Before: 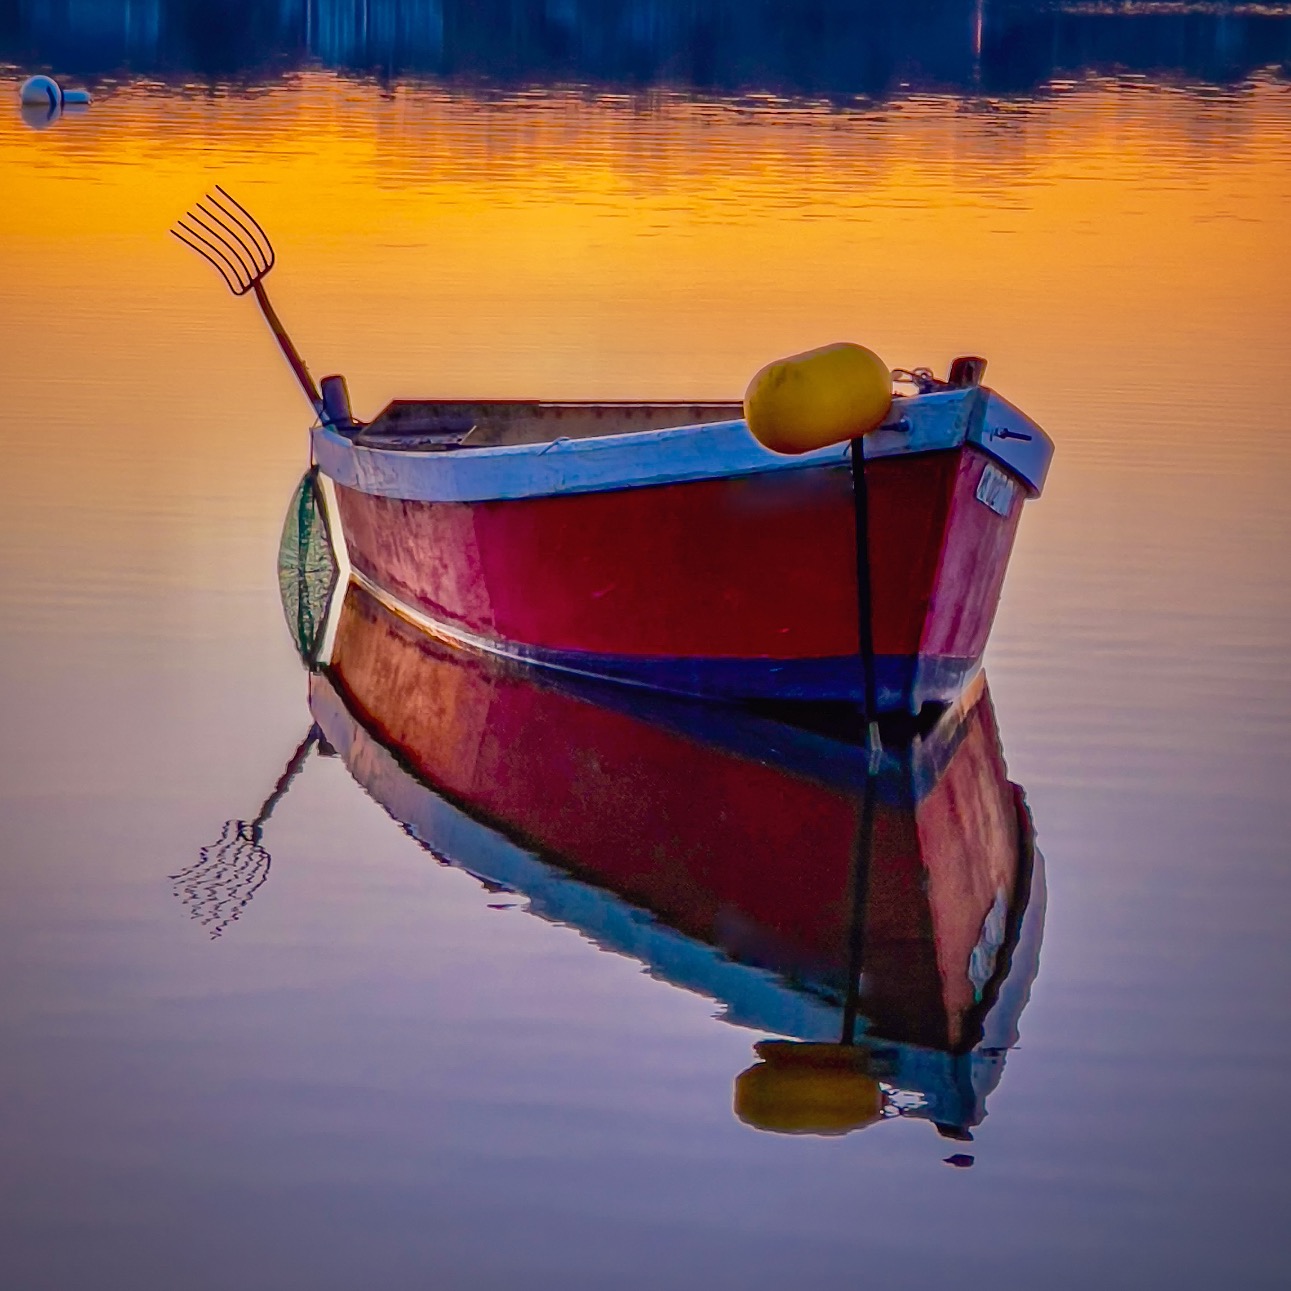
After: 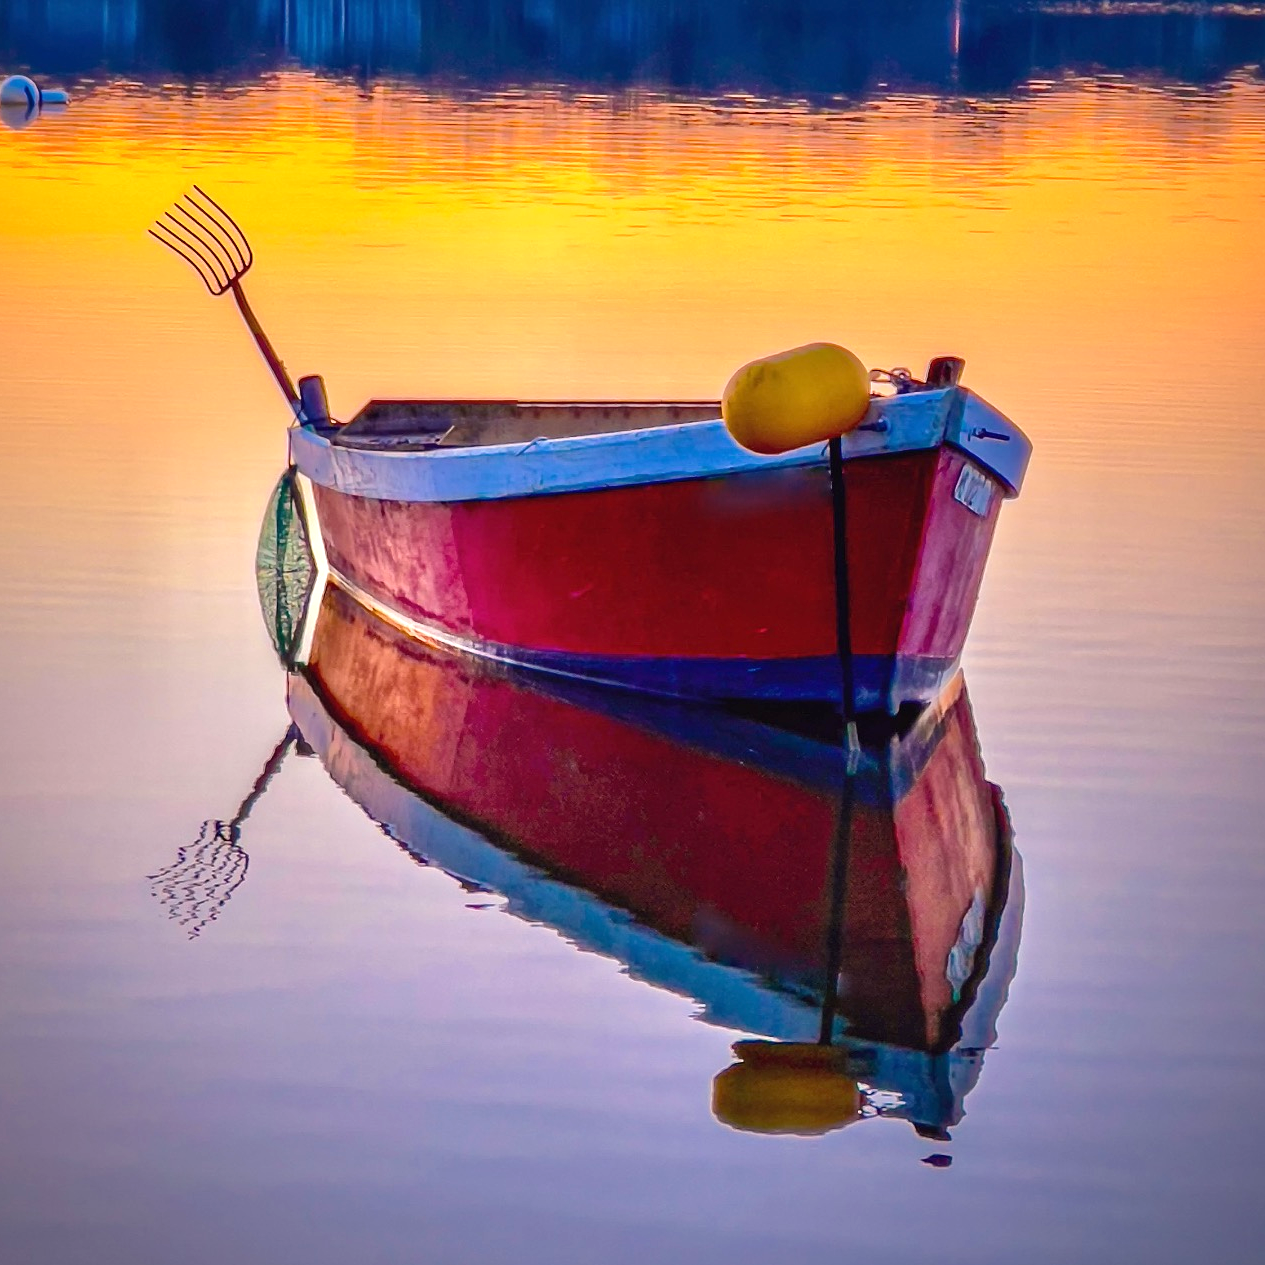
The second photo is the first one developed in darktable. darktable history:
exposure: black level correction 0, exposure 0.7 EV, compensate exposure bias true, compensate highlight preservation false
crop: left 1.743%, right 0.268%, bottom 2.011%
